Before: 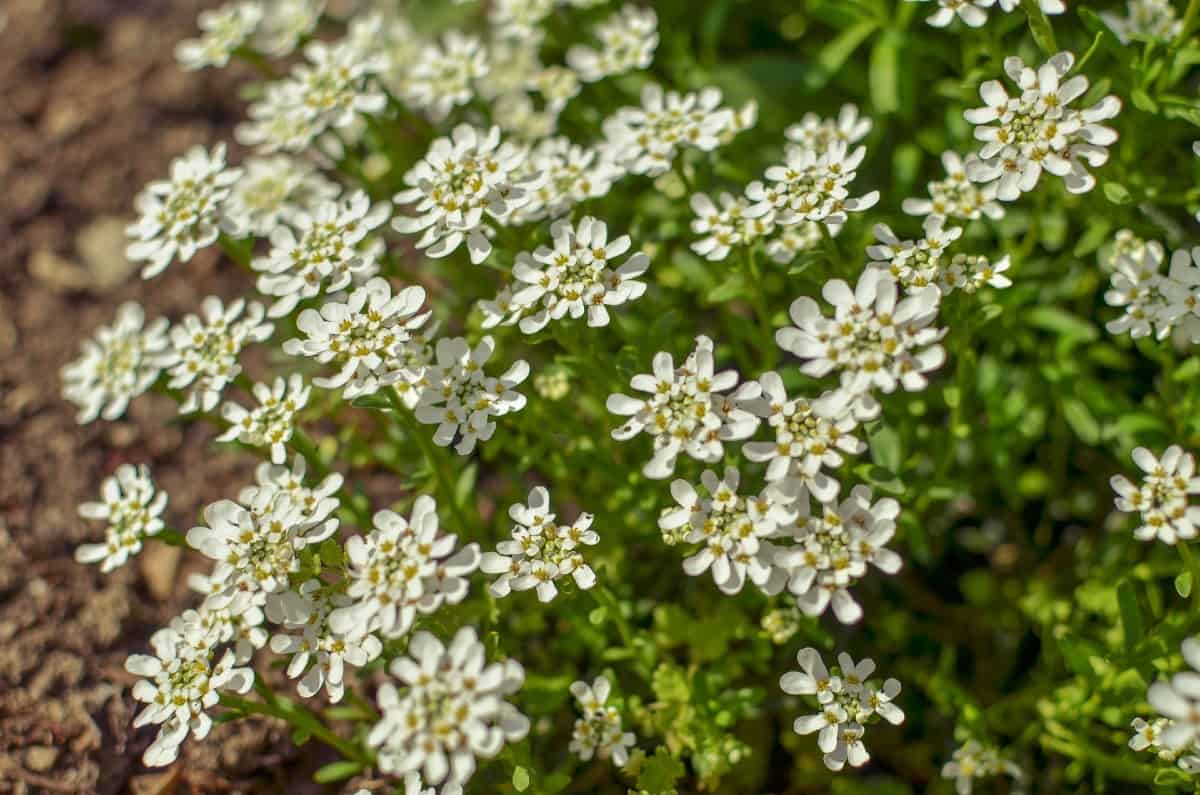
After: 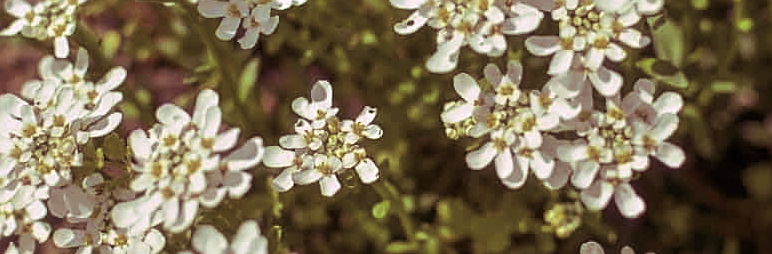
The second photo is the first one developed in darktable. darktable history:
sharpen: on, module defaults
crop: left 18.091%, top 51.13%, right 17.525%, bottom 16.85%
haze removal: strength -0.1, adaptive false
split-toning: highlights › hue 298.8°, highlights › saturation 0.73, compress 41.76%
